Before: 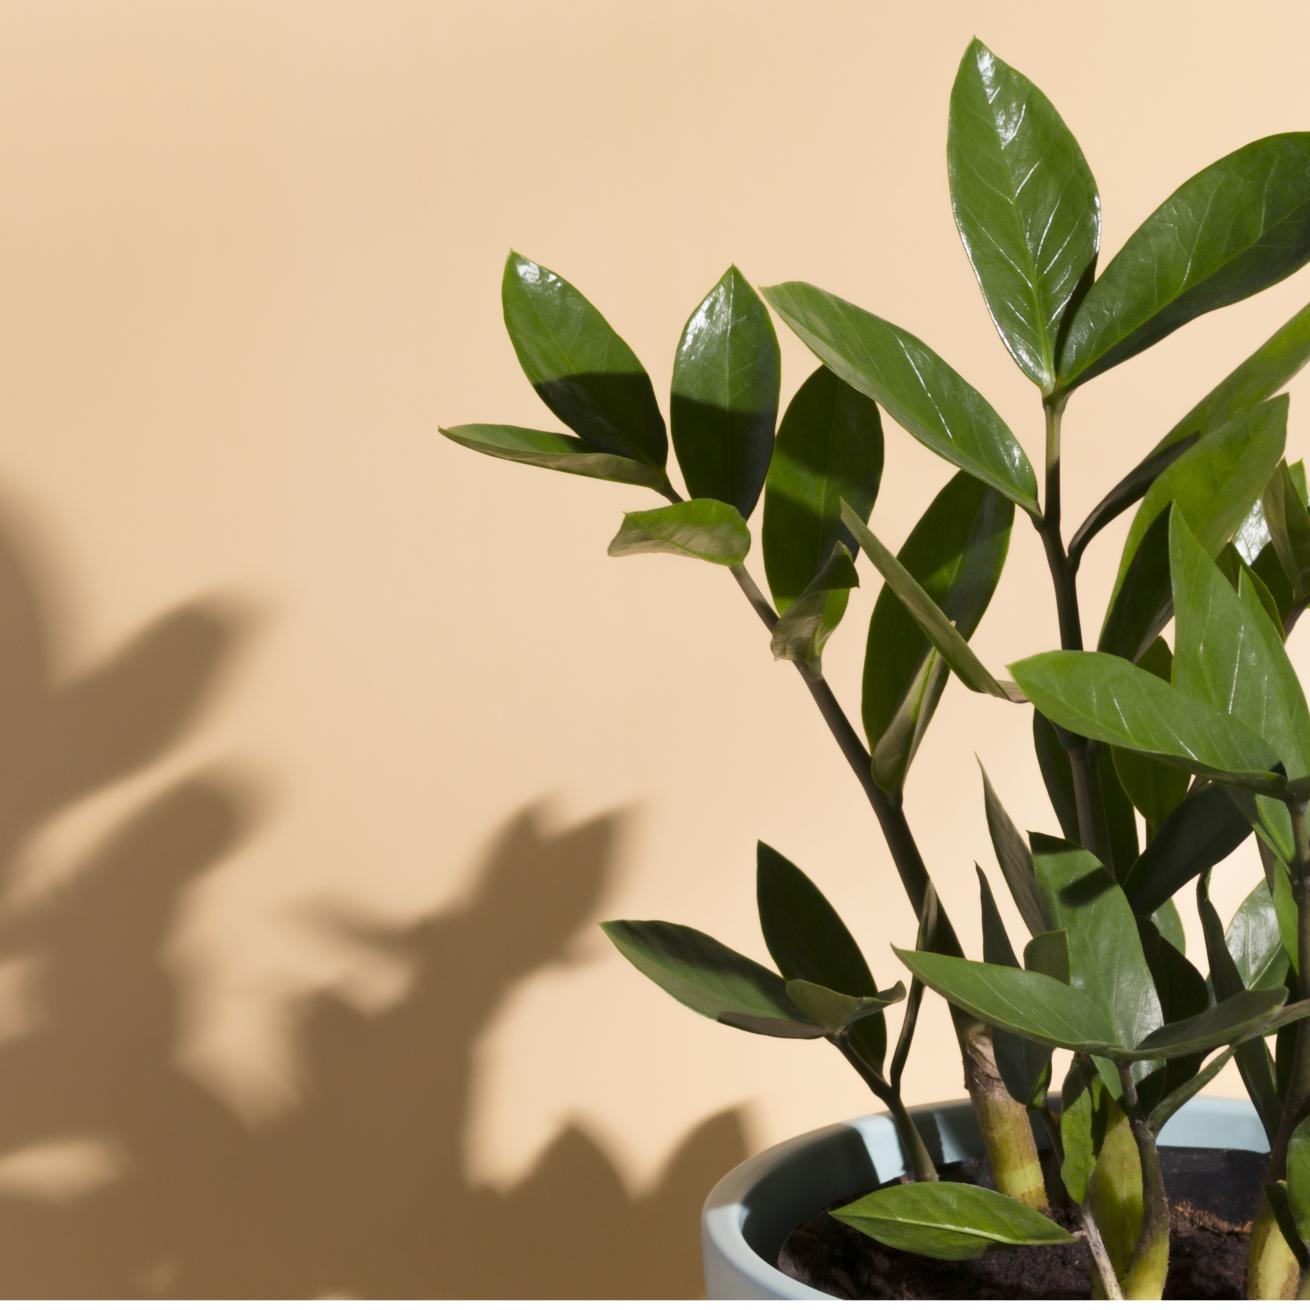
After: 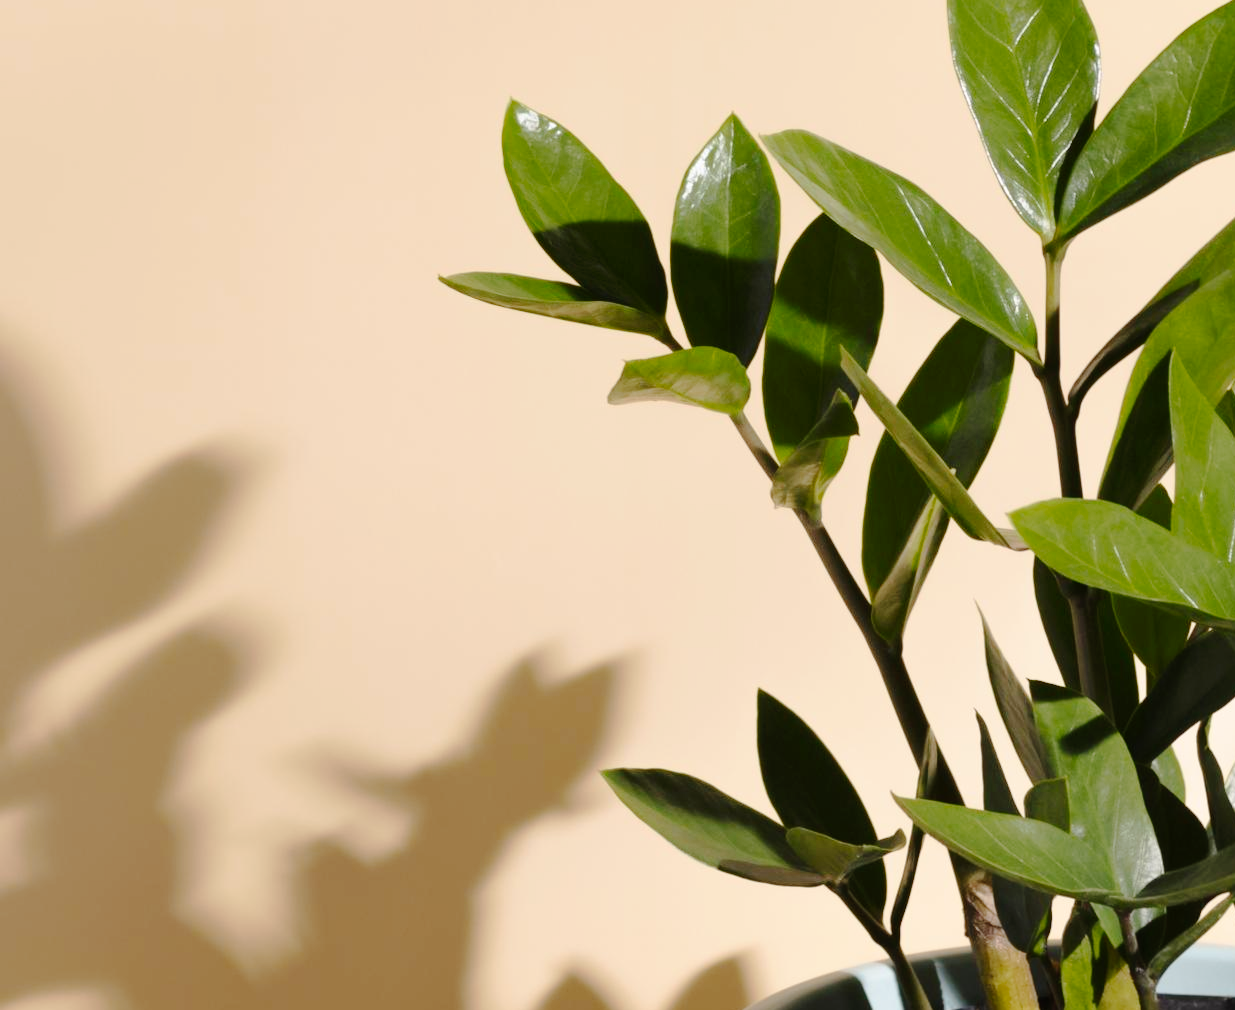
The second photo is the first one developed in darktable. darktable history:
crop and rotate: angle 0.03°, top 11.643%, right 5.651%, bottom 11.189%
tone curve: curves: ch0 [(0, 0) (0.003, 0.002) (0.011, 0.008) (0.025, 0.016) (0.044, 0.026) (0.069, 0.04) (0.1, 0.061) (0.136, 0.104) (0.177, 0.15) (0.224, 0.22) (0.277, 0.307) (0.335, 0.399) (0.399, 0.492) (0.468, 0.575) (0.543, 0.638) (0.623, 0.701) (0.709, 0.778) (0.801, 0.85) (0.898, 0.934) (1, 1)], preserve colors none
